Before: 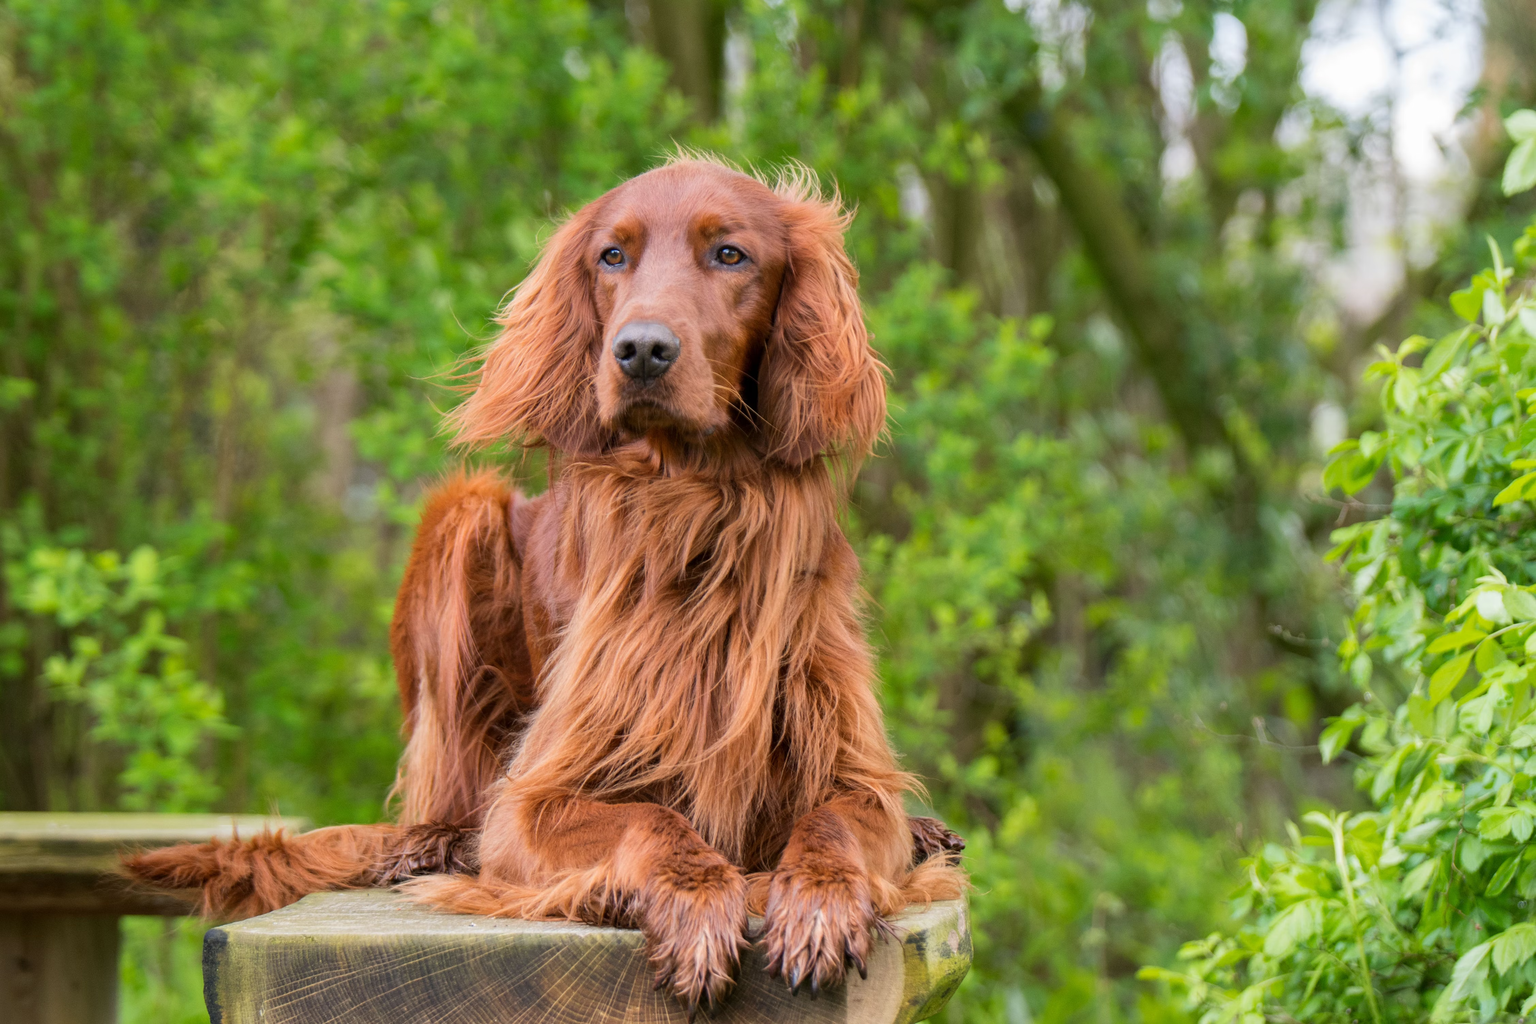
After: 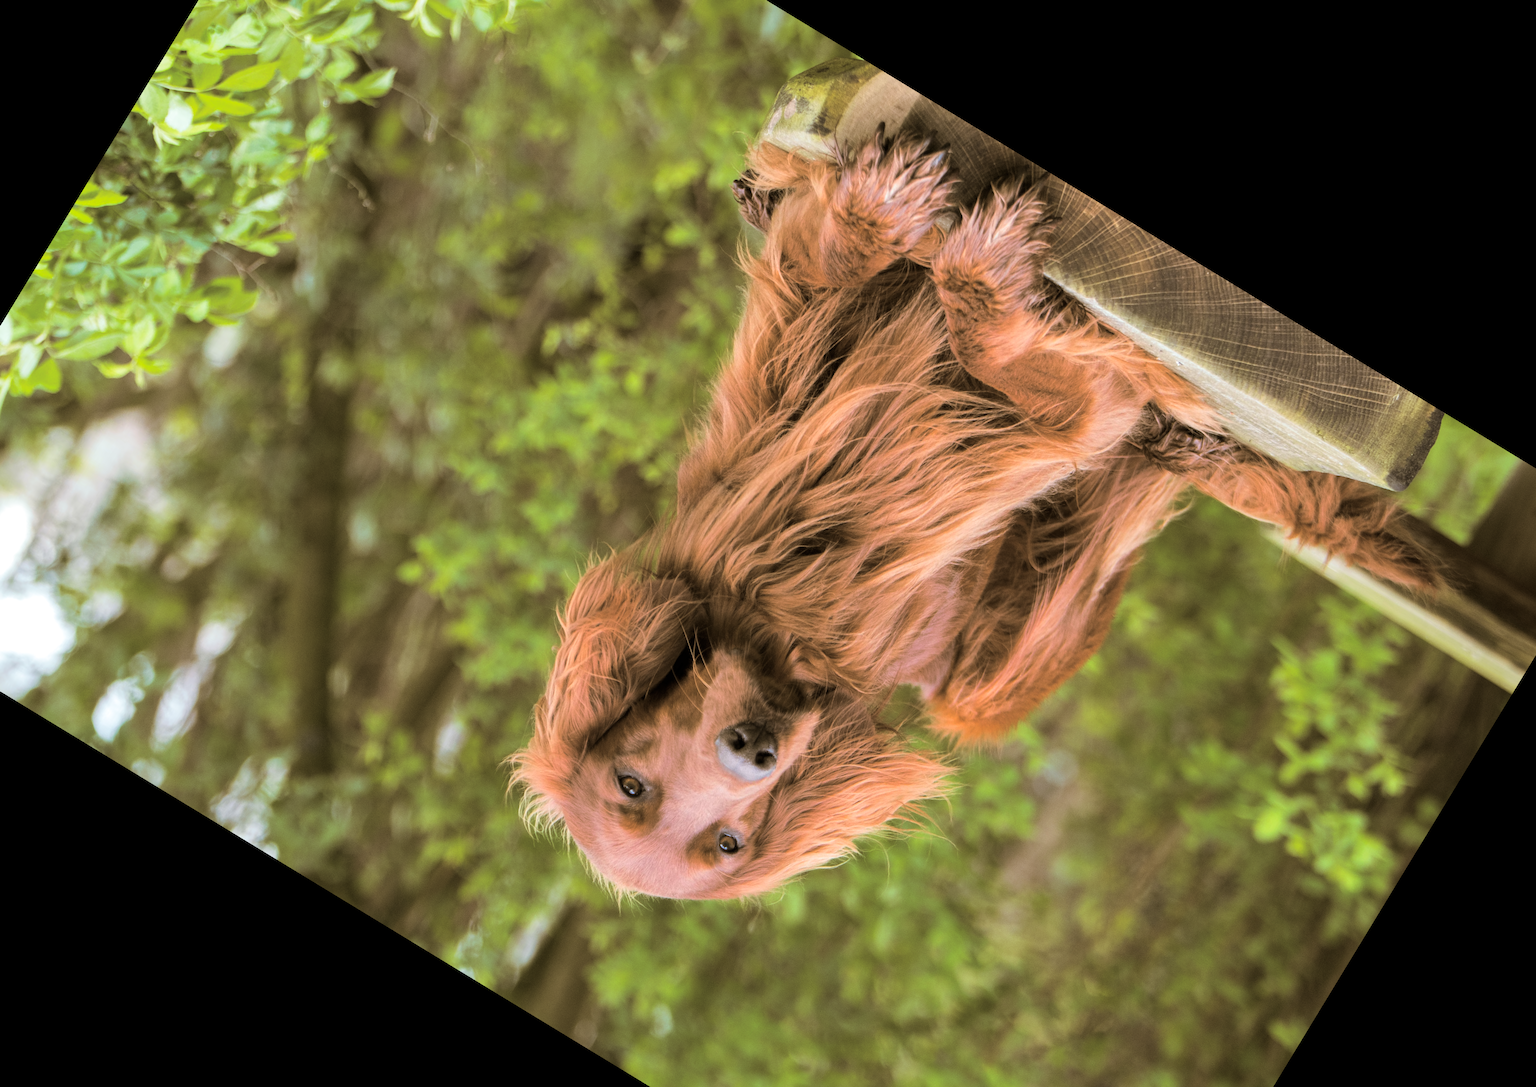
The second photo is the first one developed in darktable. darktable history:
crop and rotate: angle 148.68°, left 9.111%, top 15.603%, right 4.588%, bottom 17.041%
split-toning: shadows › hue 37.98°, highlights › hue 185.58°, balance -55.261
exposure: exposure 0.178 EV, compensate exposure bias true, compensate highlight preservation false
base curve: preserve colors none
